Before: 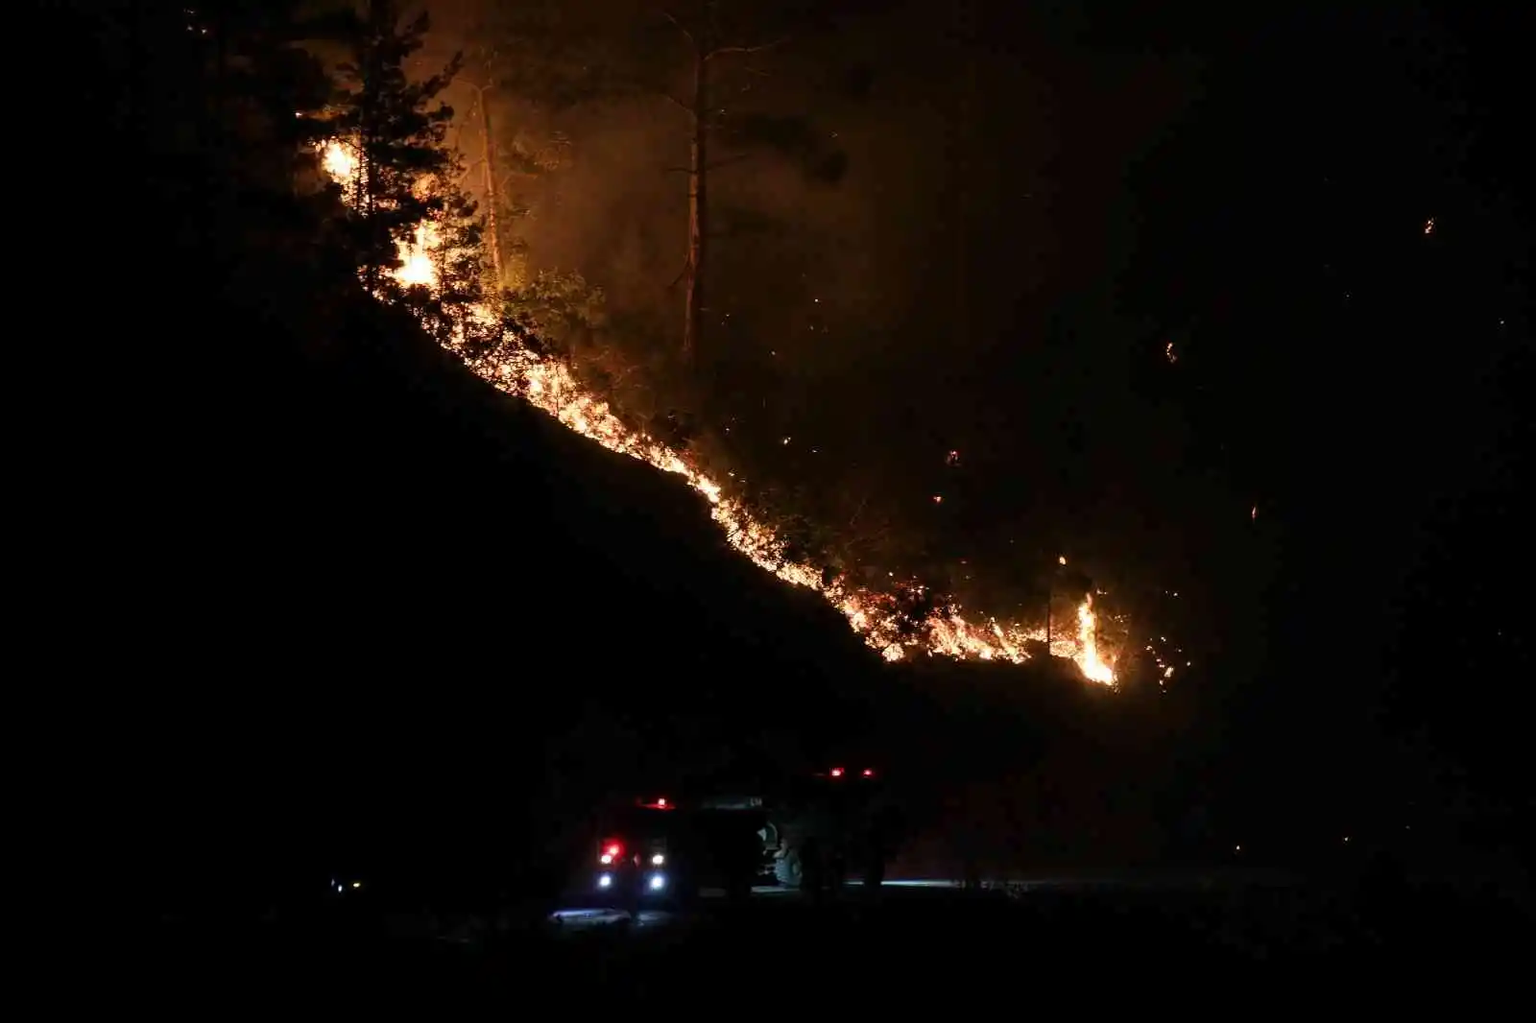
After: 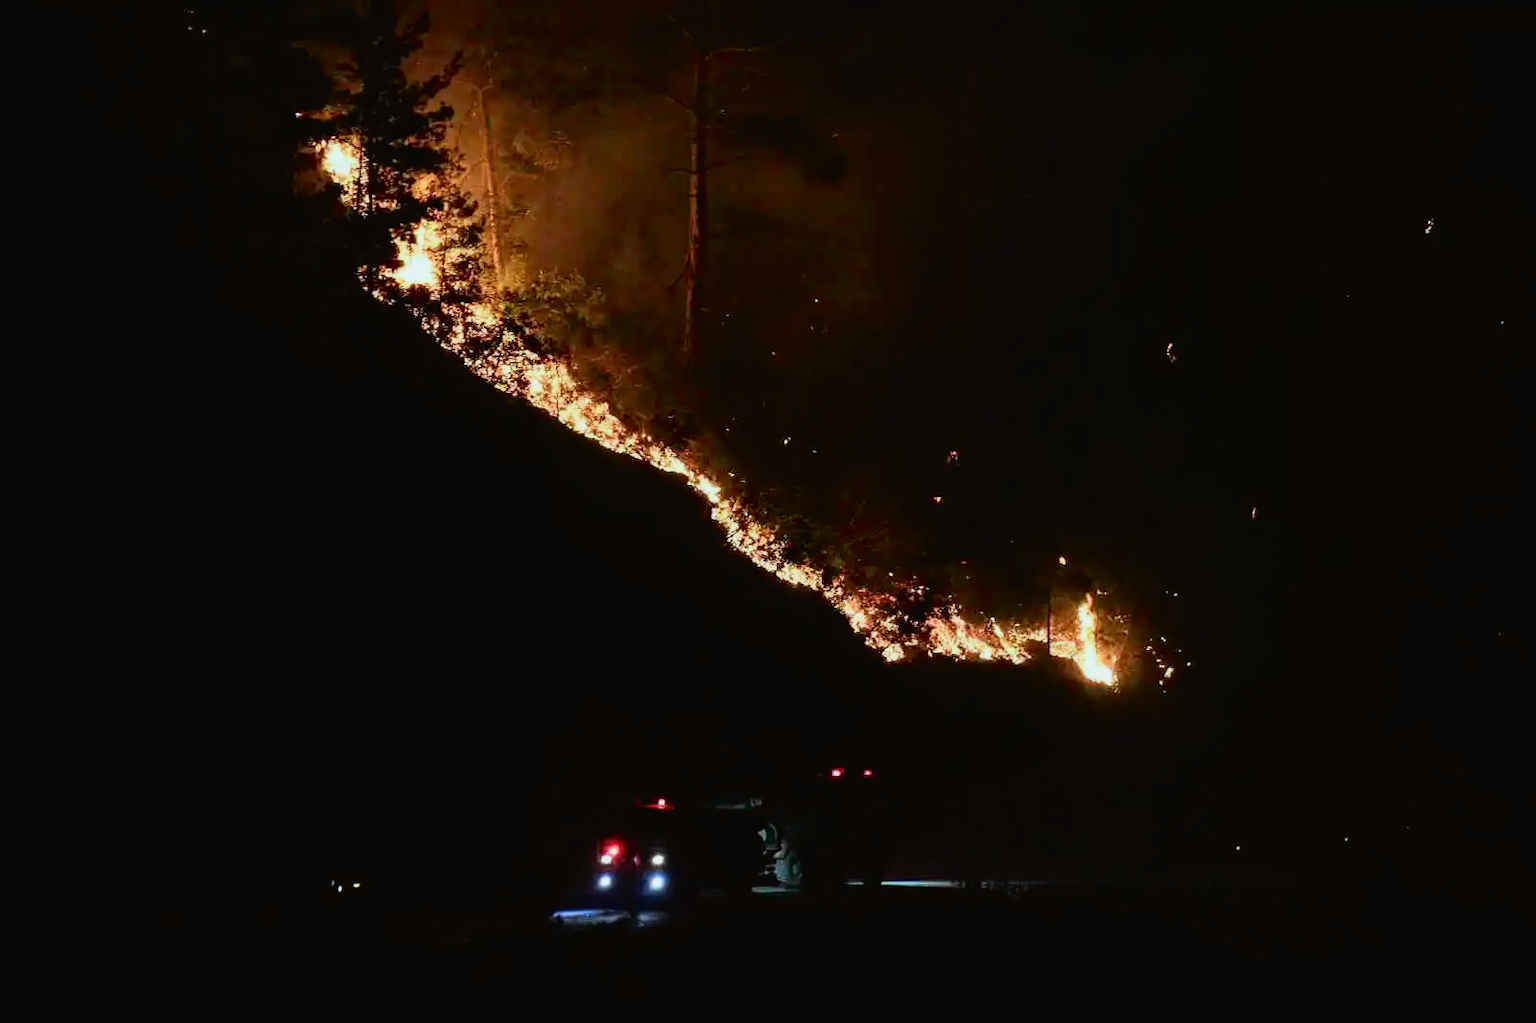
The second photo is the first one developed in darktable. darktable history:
tone curve: curves: ch0 [(0, 0.019) (0.066, 0.043) (0.189, 0.182) (0.368, 0.407) (0.501, 0.564) (0.677, 0.729) (0.851, 0.861) (0.997, 0.959)]; ch1 [(0, 0) (0.187, 0.121) (0.388, 0.346) (0.437, 0.409) (0.474, 0.472) (0.499, 0.501) (0.514, 0.507) (0.548, 0.557) (0.653, 0.663) (0.812, 0.856) (1, 1)]; ch2 [(0, 0) (0.246, 0.214) (0.421, 0.427) (0.459, 0.484) (0.5, 0.504) (0.518, 0.516) (0.529, 0.548) (0.56, 0.576) (0.607, 0.63) (0.744, 0.734) (0.867, 0.821) (0.993, 0.889)], color space Lab, independent channels, preserve colors none
white balance: red 0.925, blue 1.046
